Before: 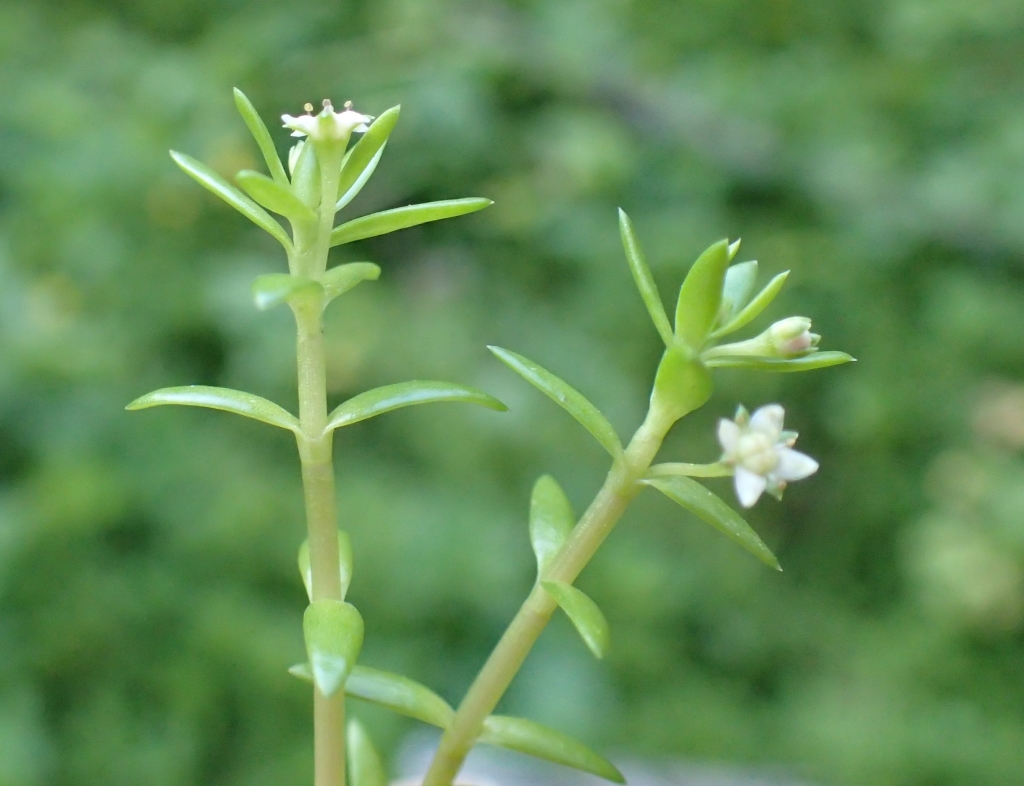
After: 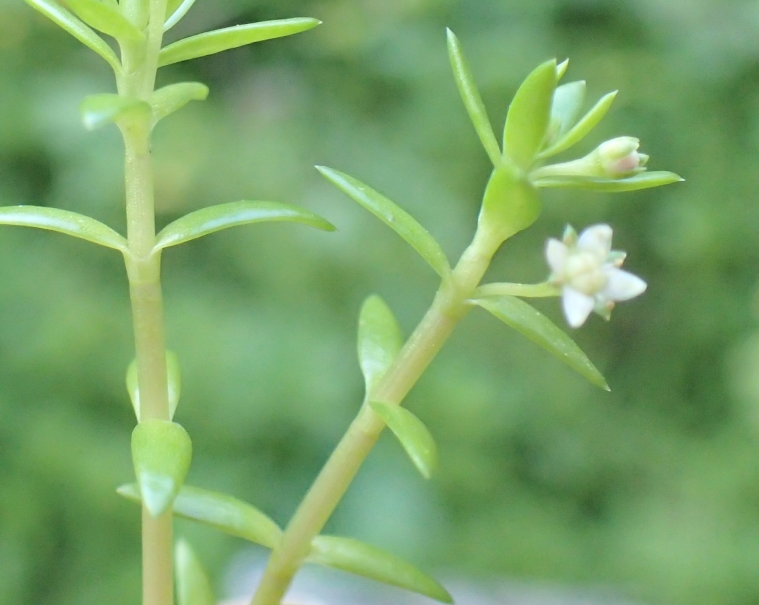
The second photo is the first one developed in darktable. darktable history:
crop: left 16.883%, top 22.996%, right 8.973%
contrast brightness saturation: brightness 0.145
